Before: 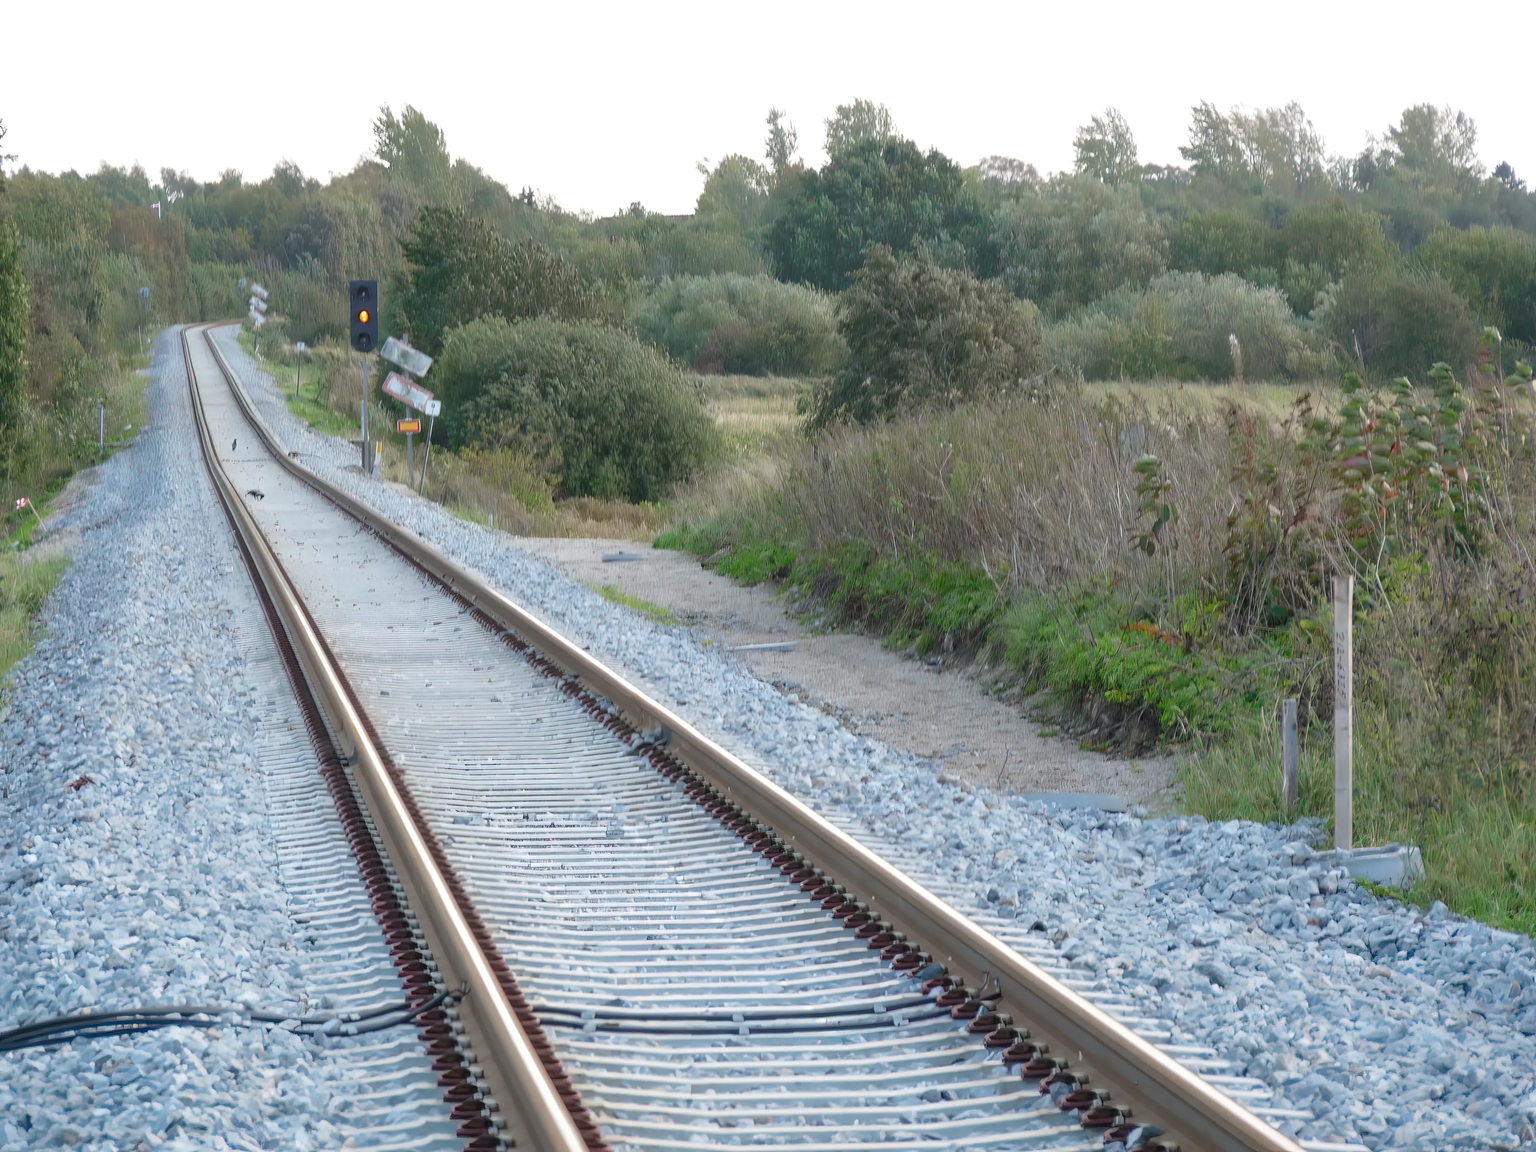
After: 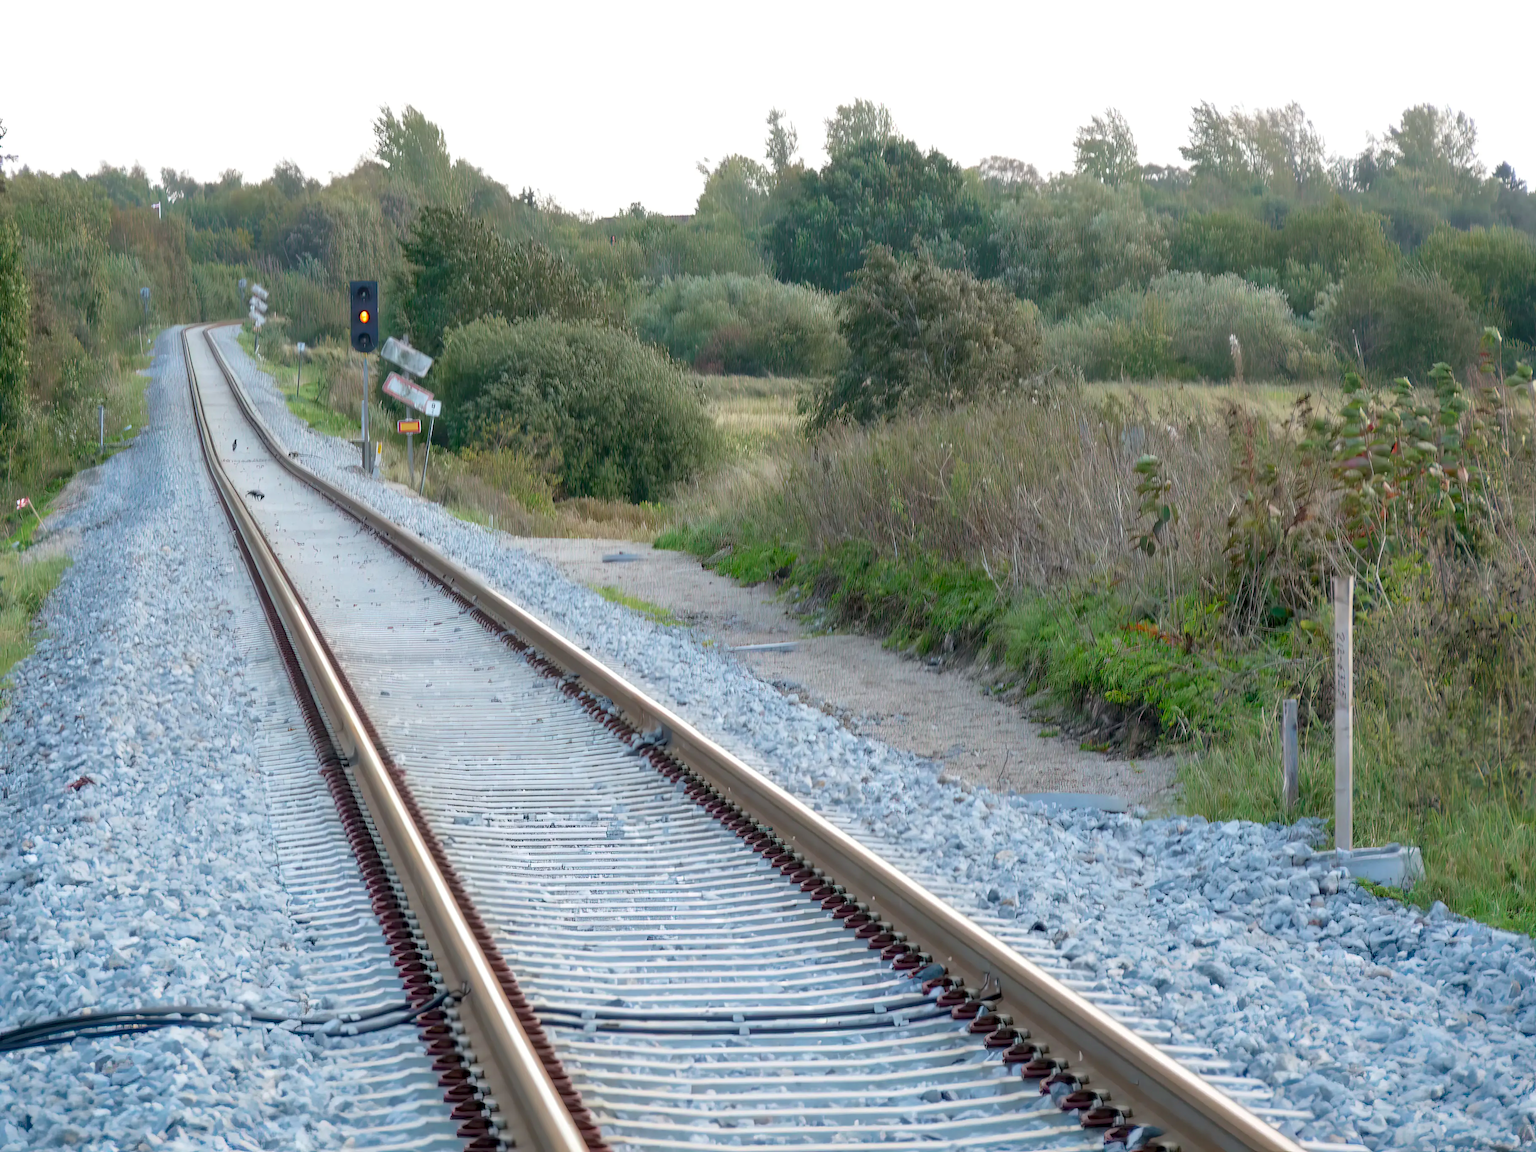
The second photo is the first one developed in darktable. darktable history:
exposure: black level correction 0.01, exposure 0.006 EV, compensate exposure bias true, compensate highlight preservation false
velvia: strength 14.5%
